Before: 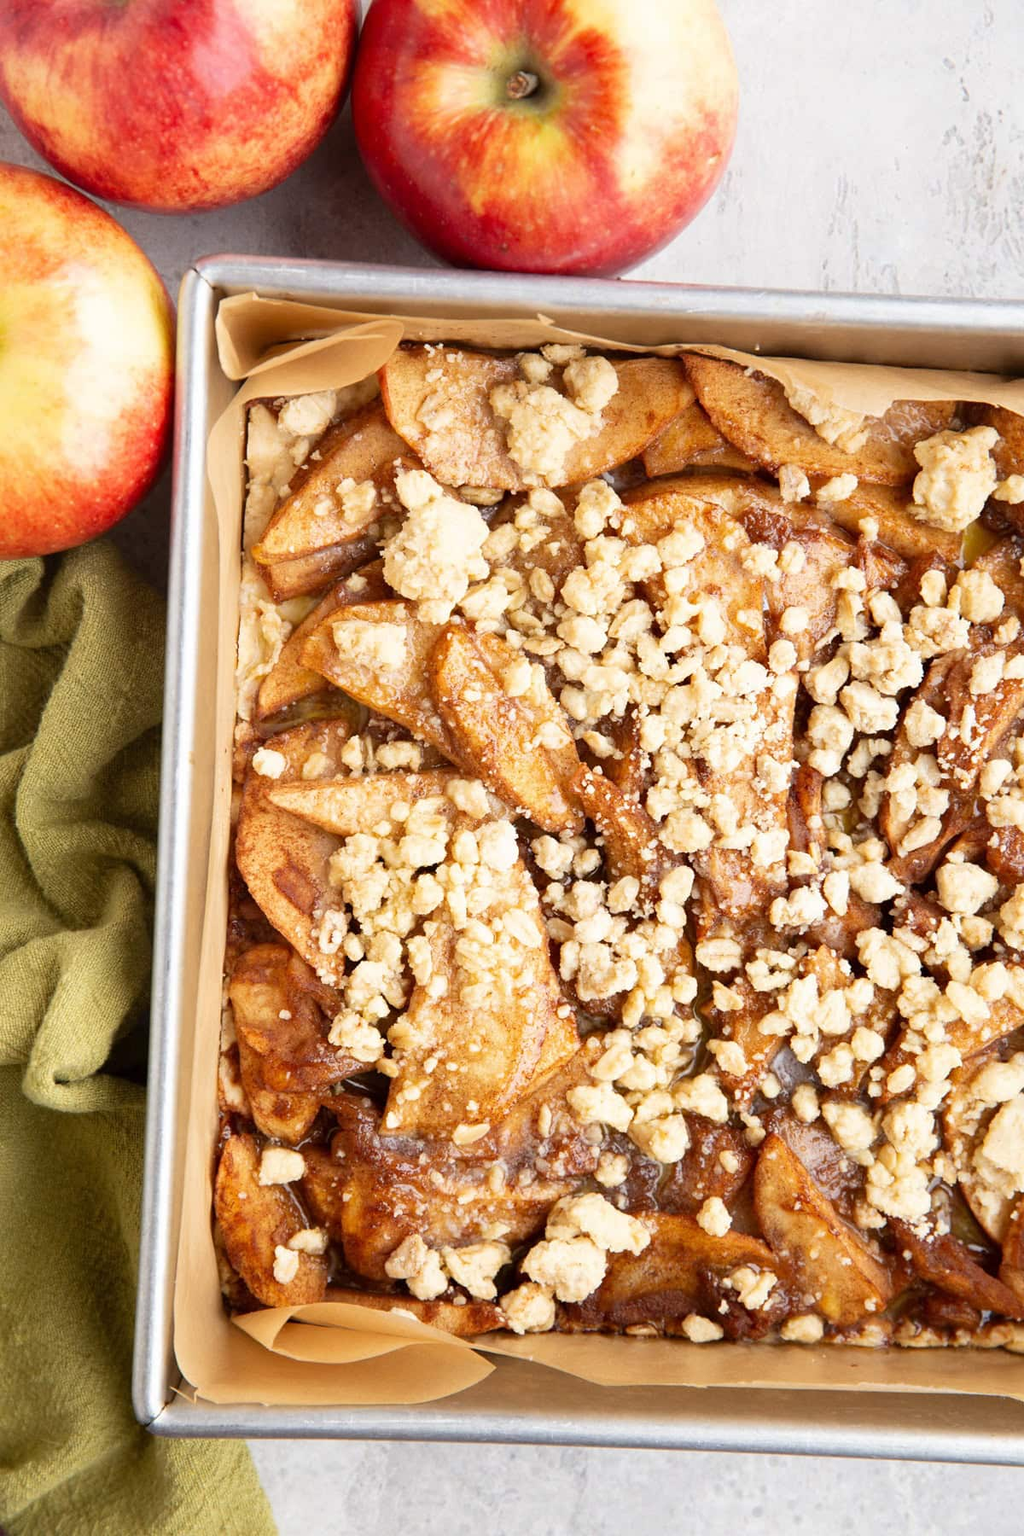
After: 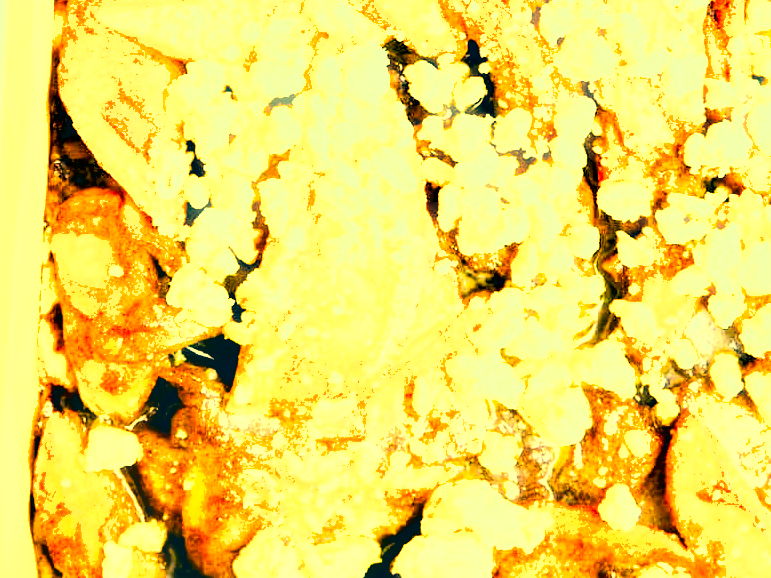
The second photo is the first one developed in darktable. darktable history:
shadows and highlights: soften with gaussian
crop: left 18.209%, top 51.013%, right 17.466%, bottom 16.85%
base curve: curves: ch0 [(0, 0) (0.005, 0.002) (0.15, 0.3) (0.4, 0.7) (0.75, 0.95) (1, 1)]
haze removal: strength -0.112, compatibility mode true, adaptive false
tone equalizer: -8 EV -1.11 EV, -7 EV -1.03 EV, -6 EV -0.887 EV, -5 EV -0.568 EV, -3 EV 0.557 EV, -2 EV 0.893 EV, -1 EV 0.997 EV, +0 EV 1.06 EV
color correction: highlights a* -16.18, highlights b* 39.58, shadows a* -39.67, shadows b* -25.49
exposure: black level correction 0, exposure 1.199 EV, compensate exposure bias true, compensate highlight preservation false
